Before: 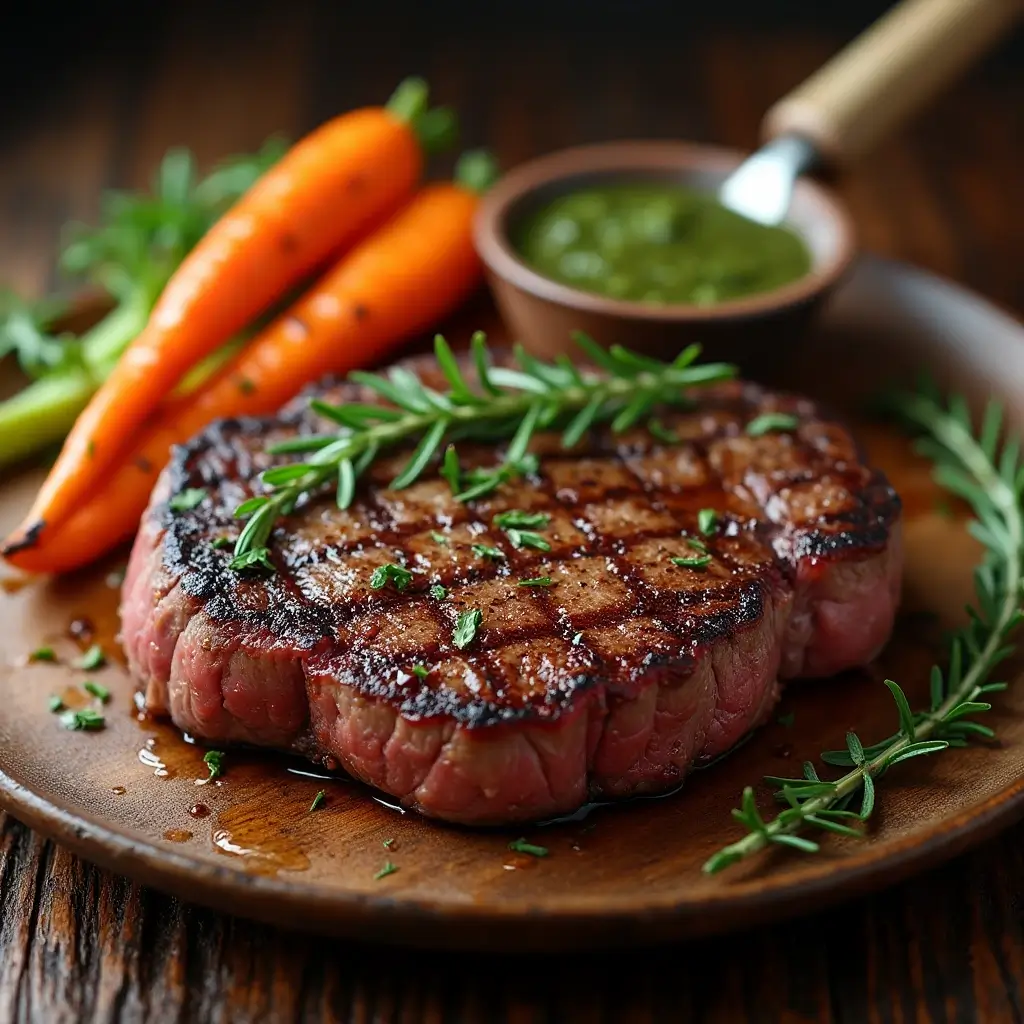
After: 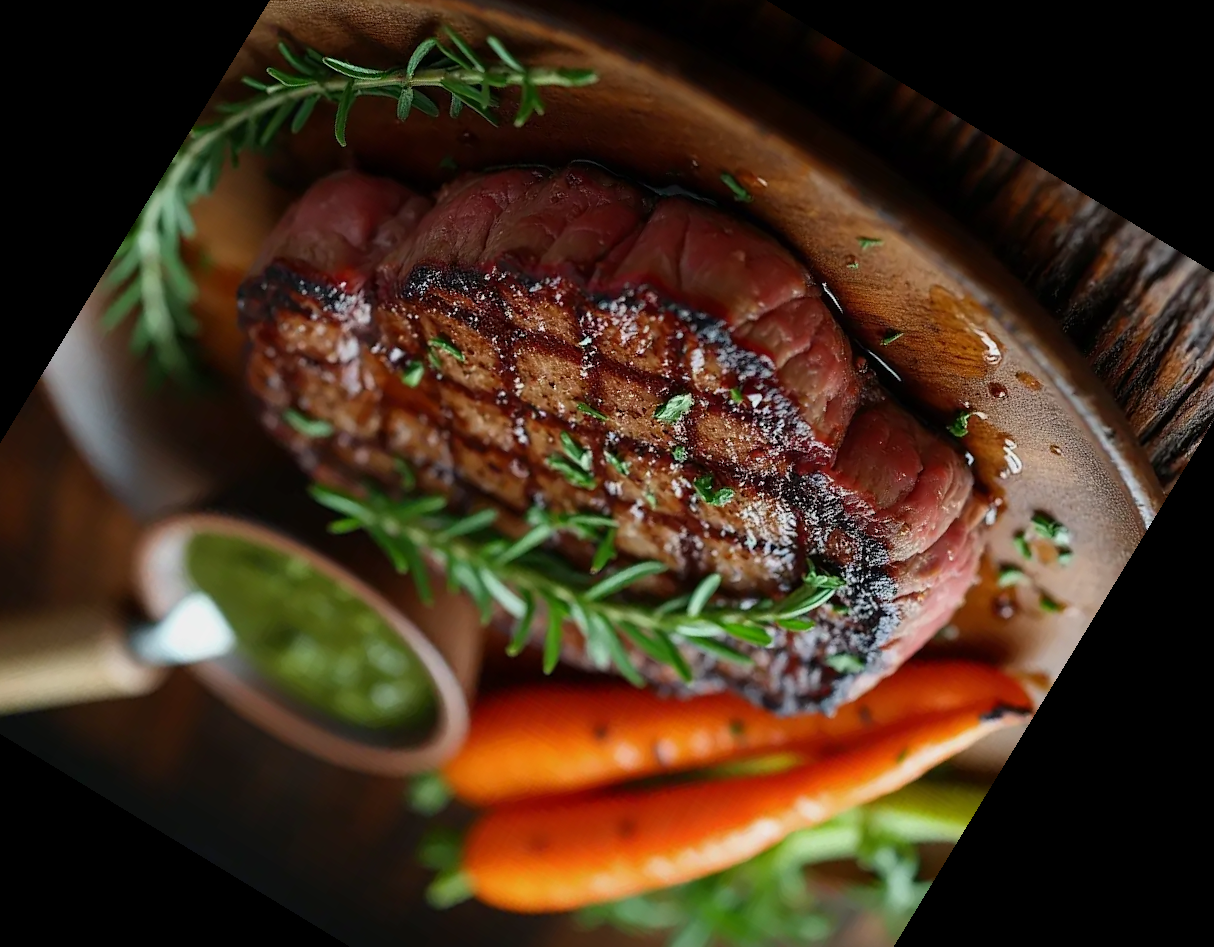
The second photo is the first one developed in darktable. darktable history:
exposure: exposure -0.21 EV, compensate highlight preservation false
crop and rotate: angle 148.68°, left 9.111%, top 15.603%, right 4.588%, bottom 17.041%
